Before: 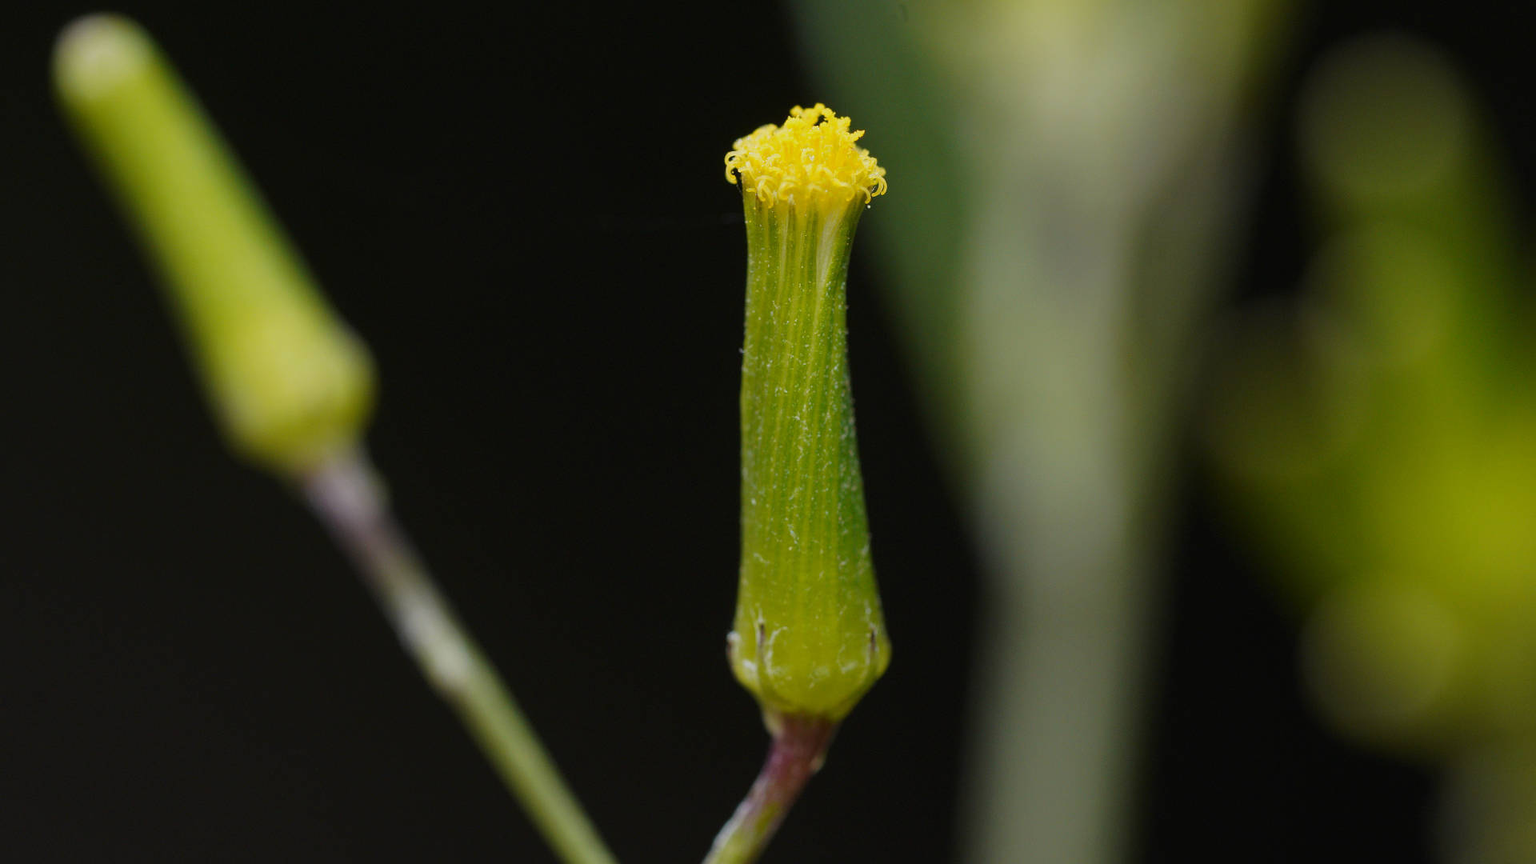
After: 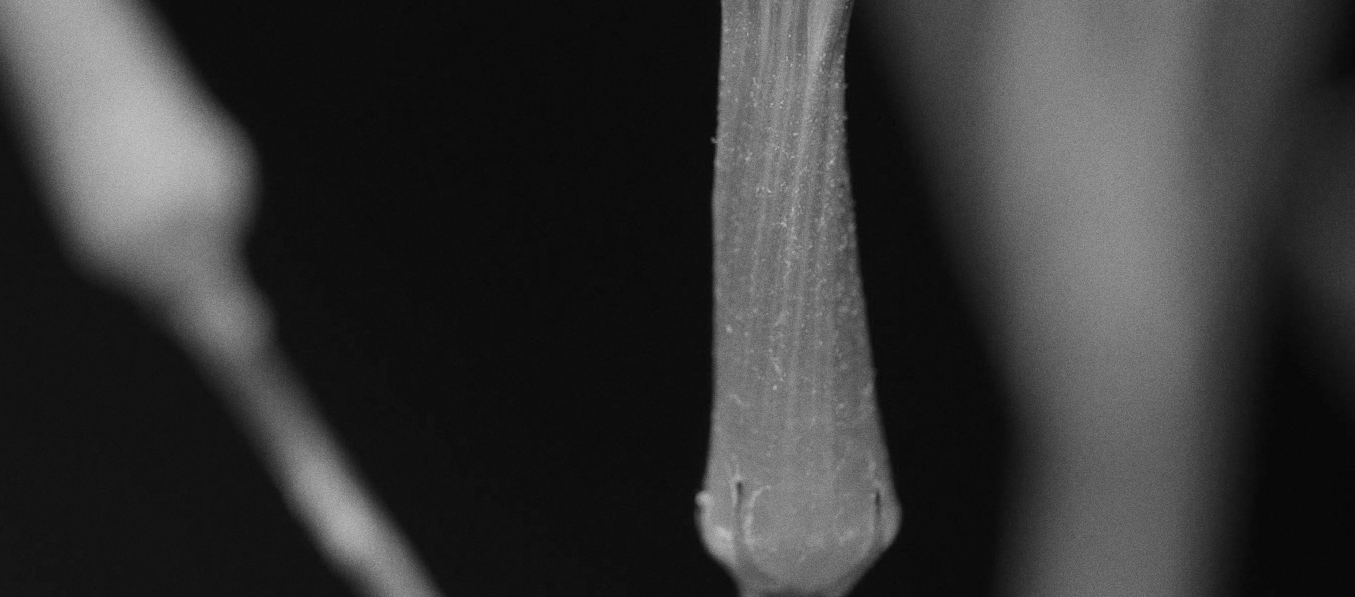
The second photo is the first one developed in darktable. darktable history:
monochrome: on, module defaults
grain: coarseness 0.09 ISO
crop: left 11.123%, top 27.61%, right 18.3%, bottom 17.034%
